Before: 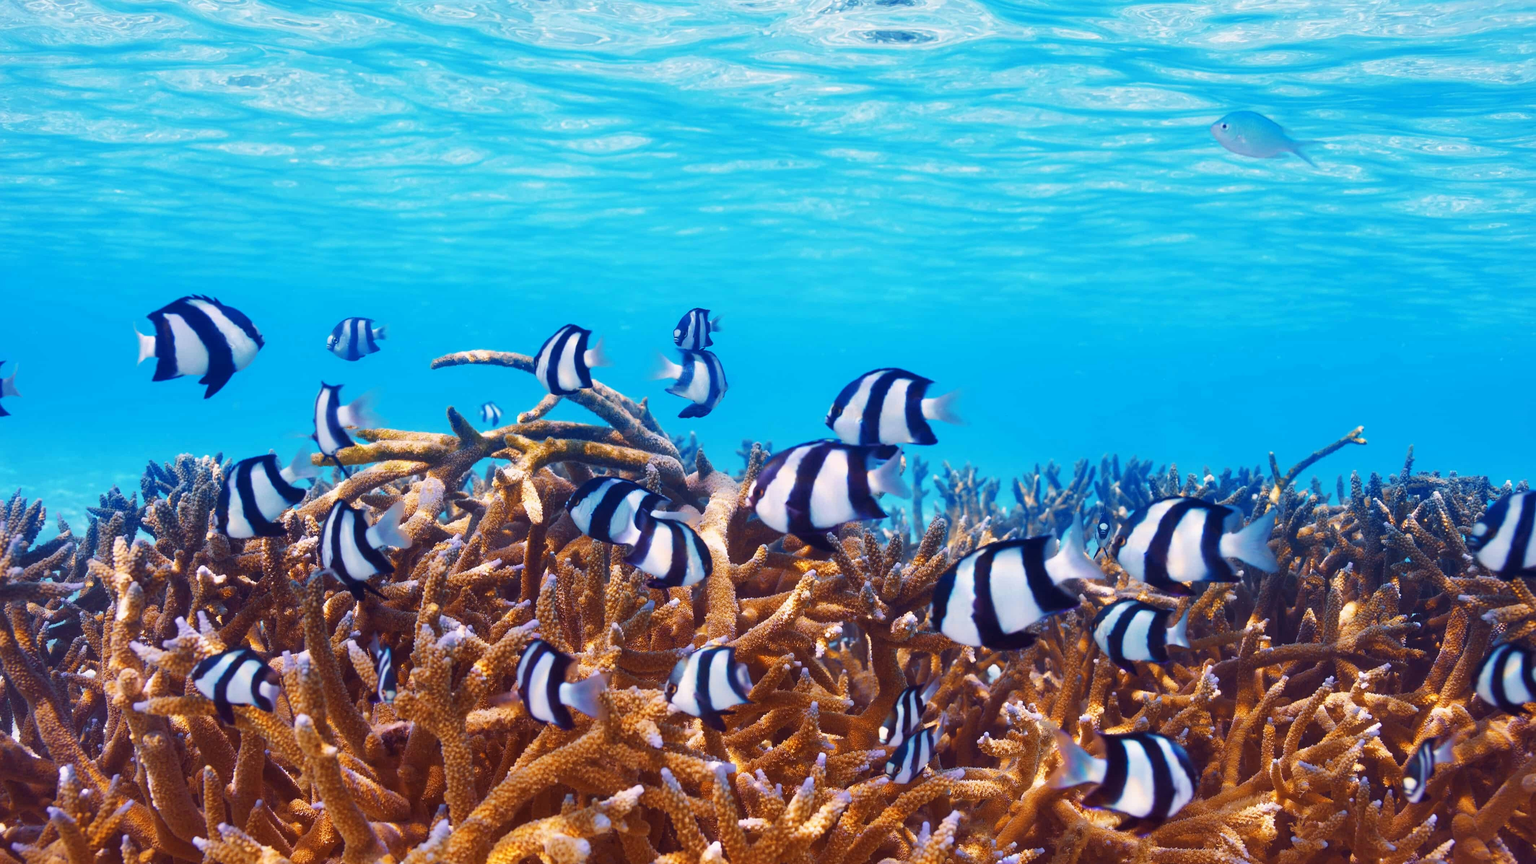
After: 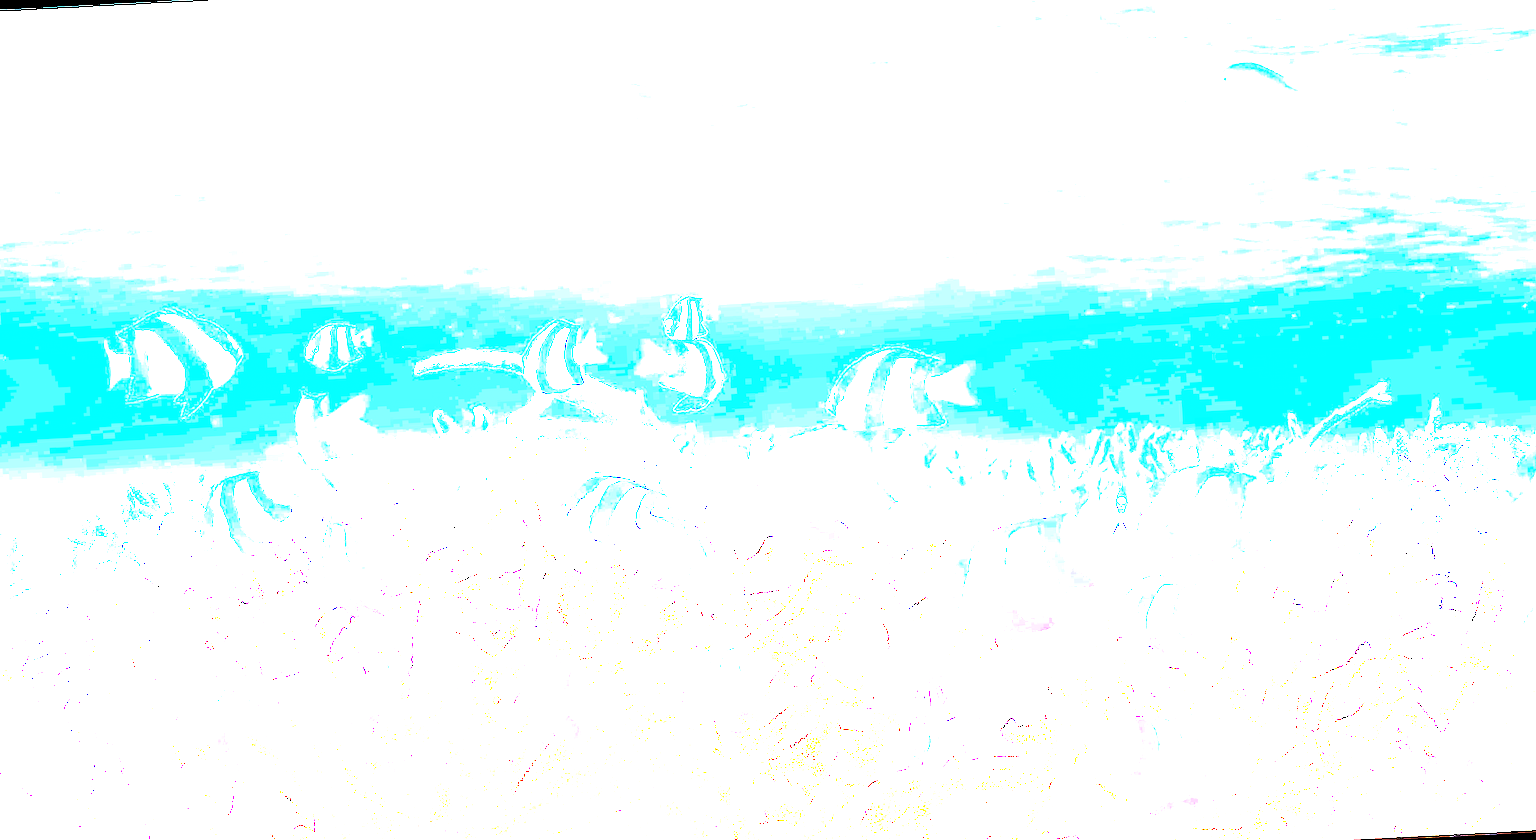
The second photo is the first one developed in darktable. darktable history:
exposure: exposure 8 EV, compensate highlight preservation false
rotate and perspective: rotation -3°, crop left 0.031, crop right 0.968, crop top 0.07, crop bottom 0.93
